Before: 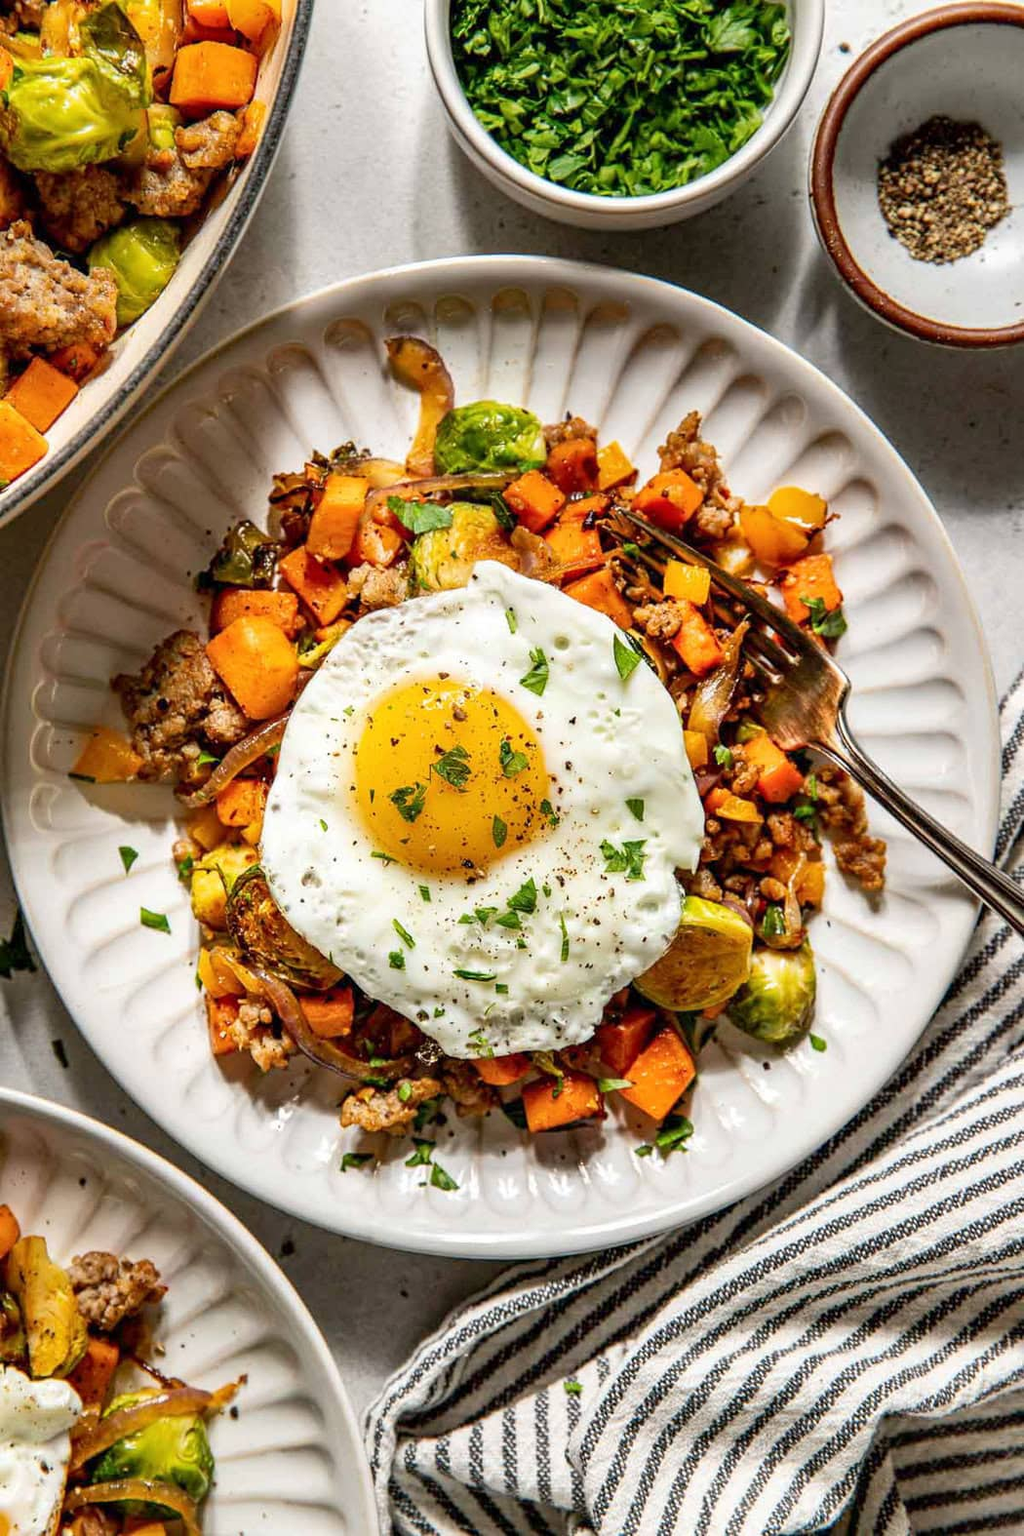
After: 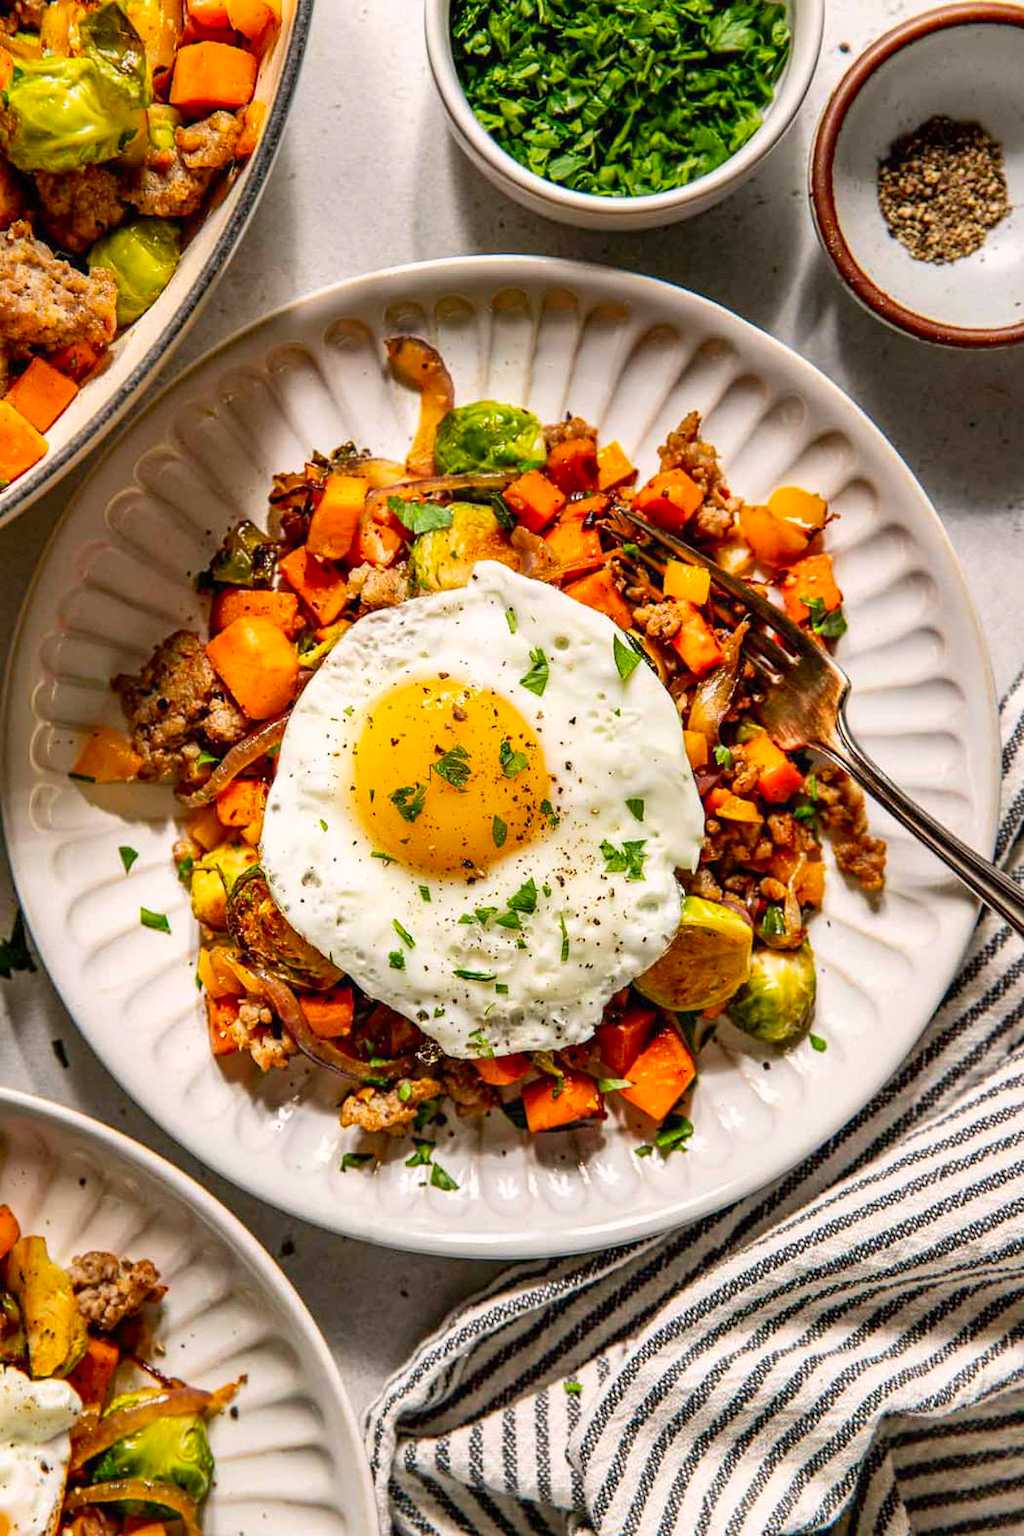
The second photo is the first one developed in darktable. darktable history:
color correction: highlights a* 3.38, highlights b* 2.16, saturation 1.2
